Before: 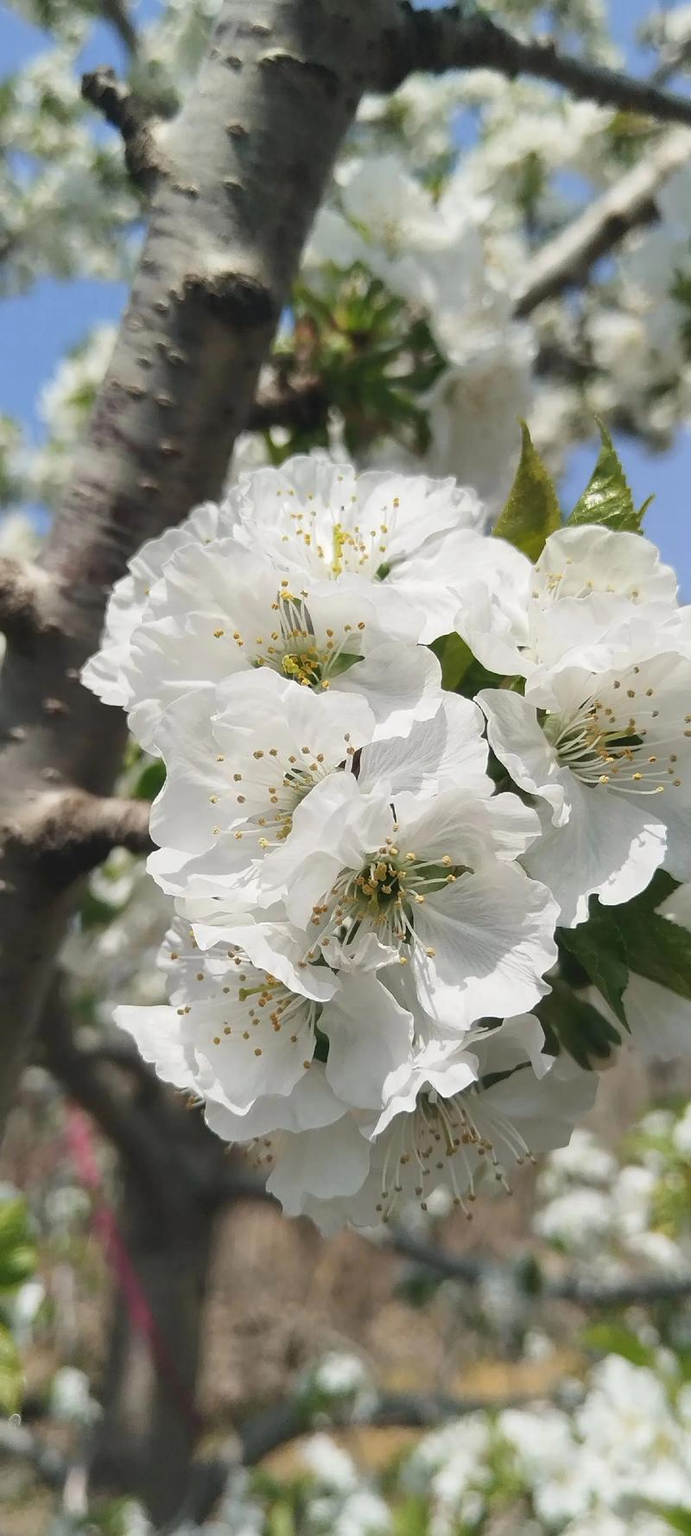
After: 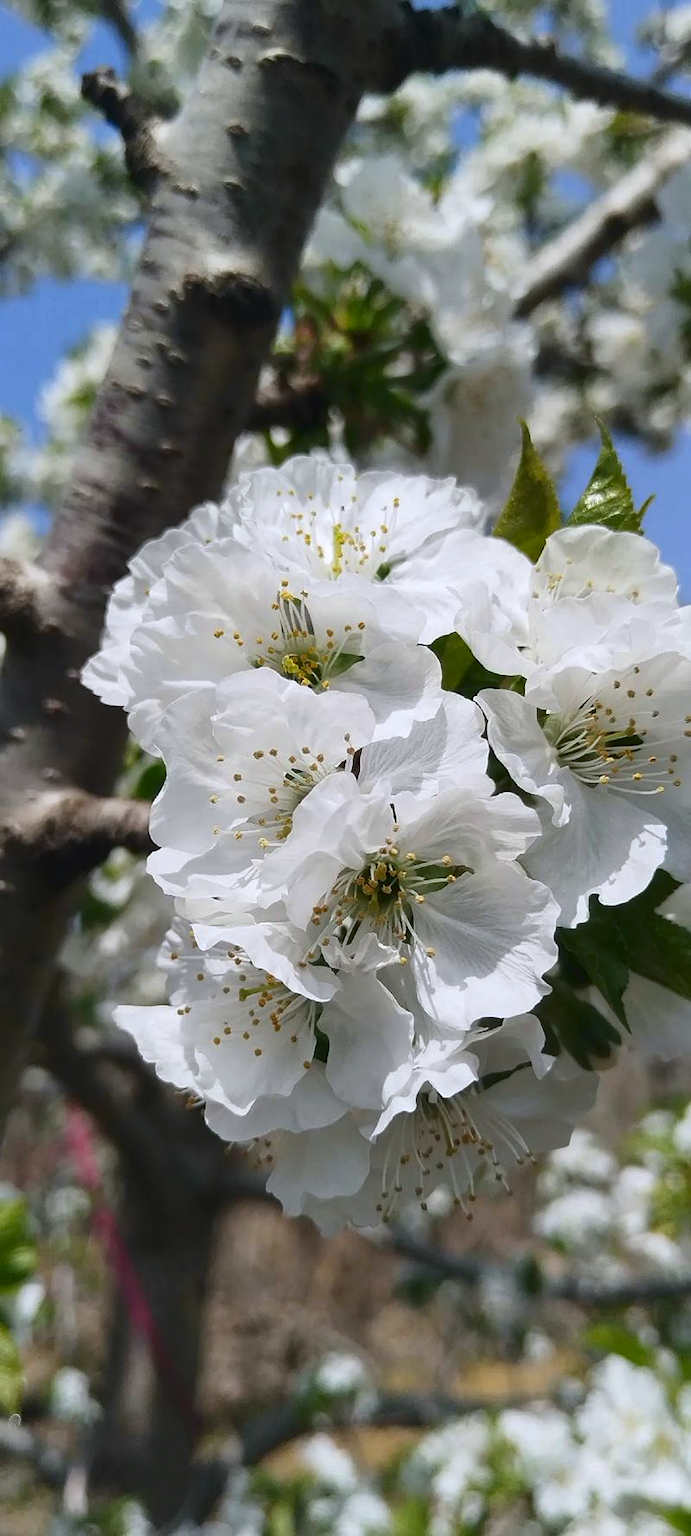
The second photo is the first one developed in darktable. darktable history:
contrast brightness saturation: contrast 0.07, brightness -0.14, saturation 0.11
white balance: red 0.984, blue 1.059
